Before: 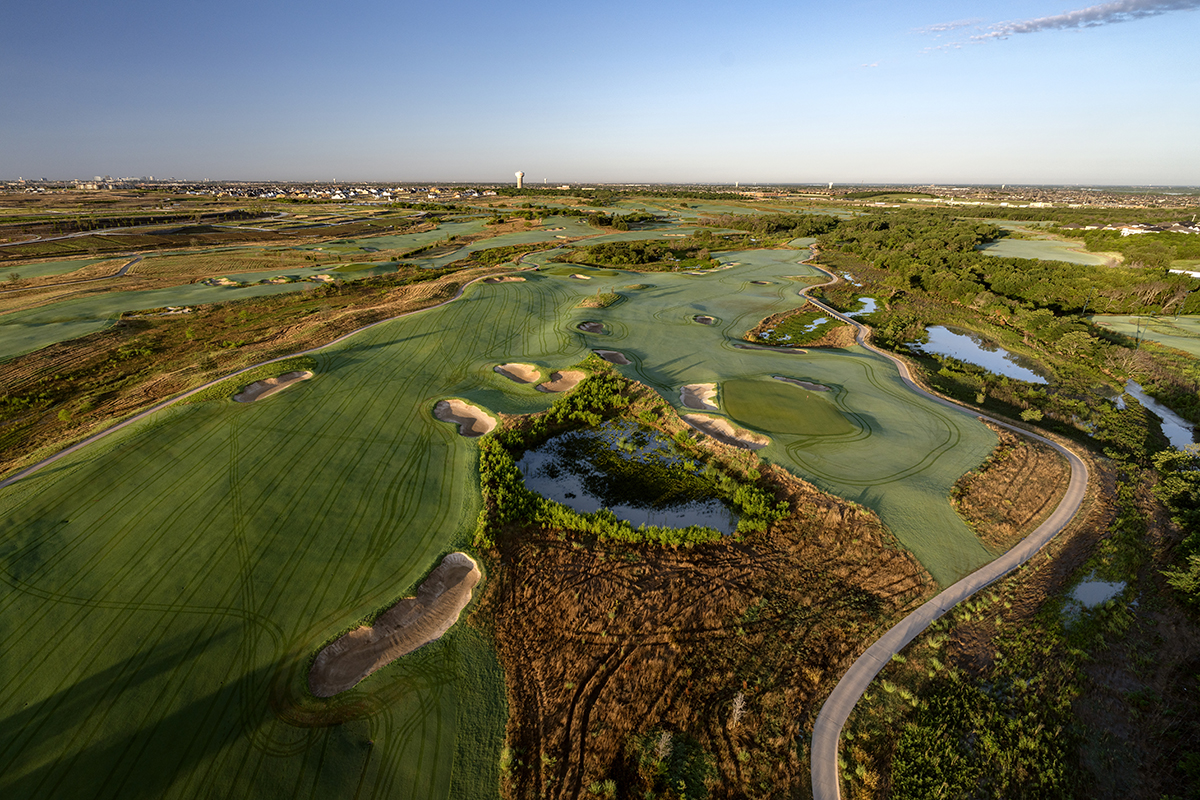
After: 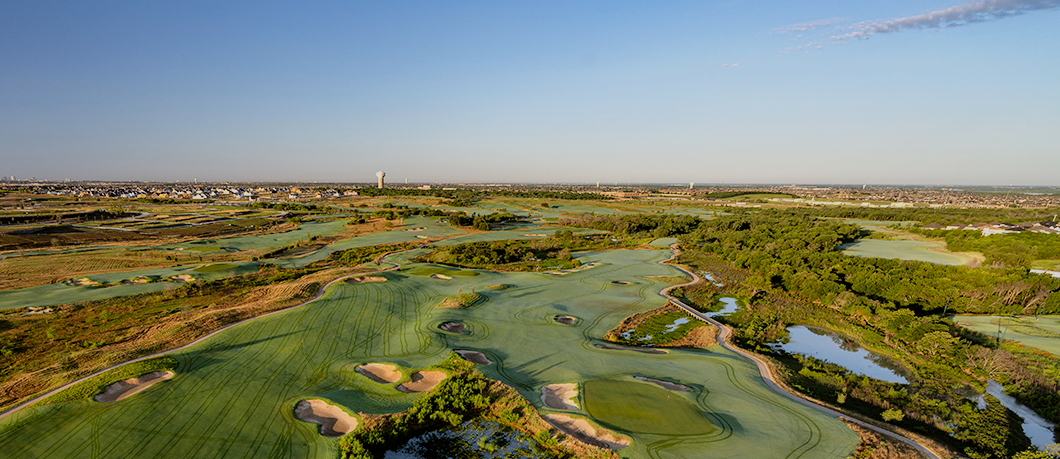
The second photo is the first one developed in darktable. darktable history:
crop and rotate: left 11.658%, bottom 42.503%
levels: levels [0, 0.498, 0.996]
filmic rgb: black relative exposure -7.65 EV, white relative exposure 4.56 EV, hardness 3.61, color science v6 (2022)
